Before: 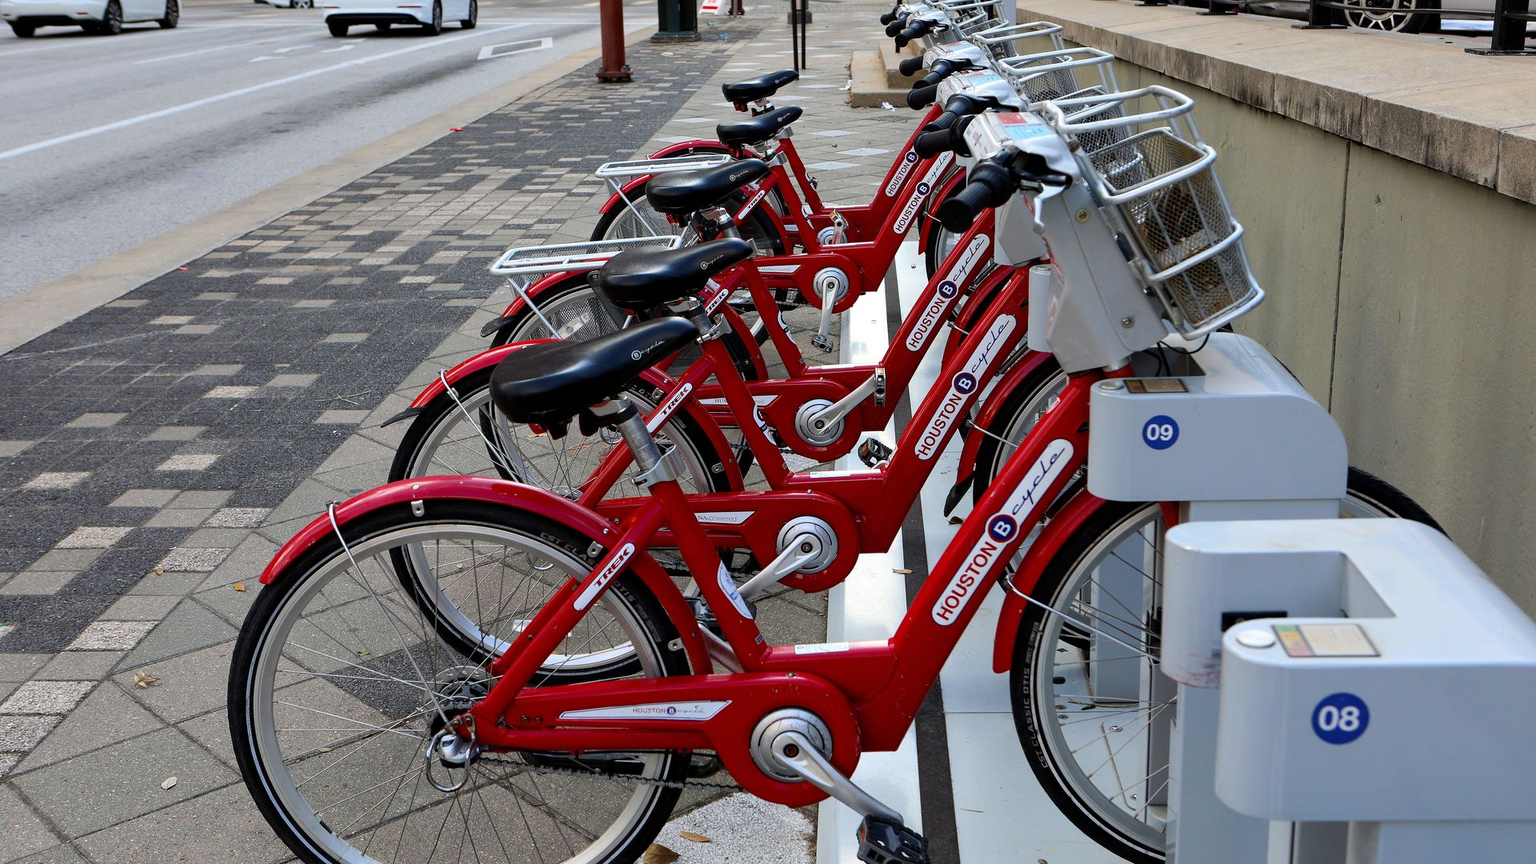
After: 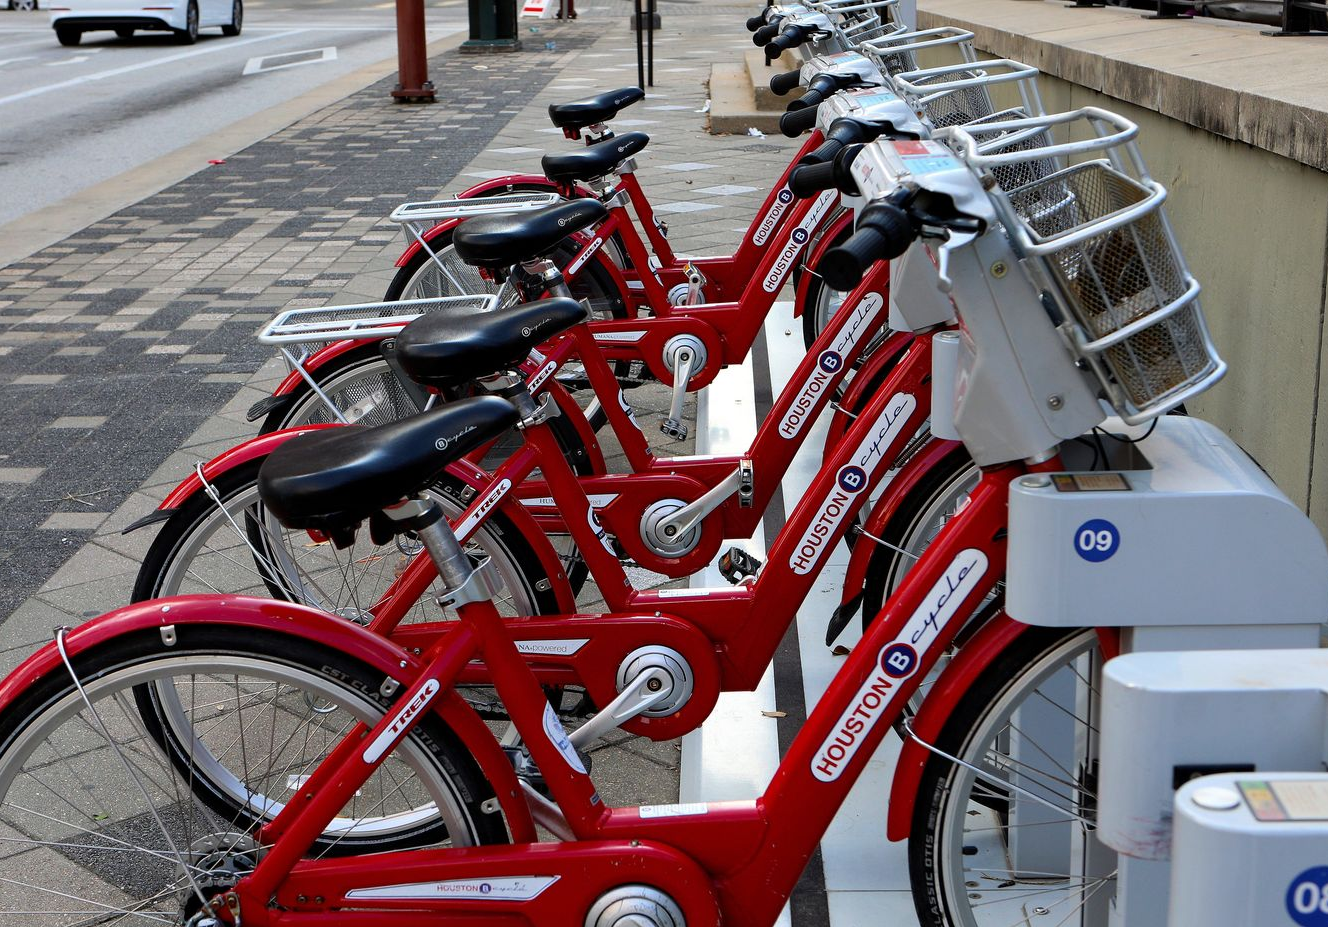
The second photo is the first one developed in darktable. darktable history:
crop: left 18.443%, right 12.348%, bottom 14.148%
